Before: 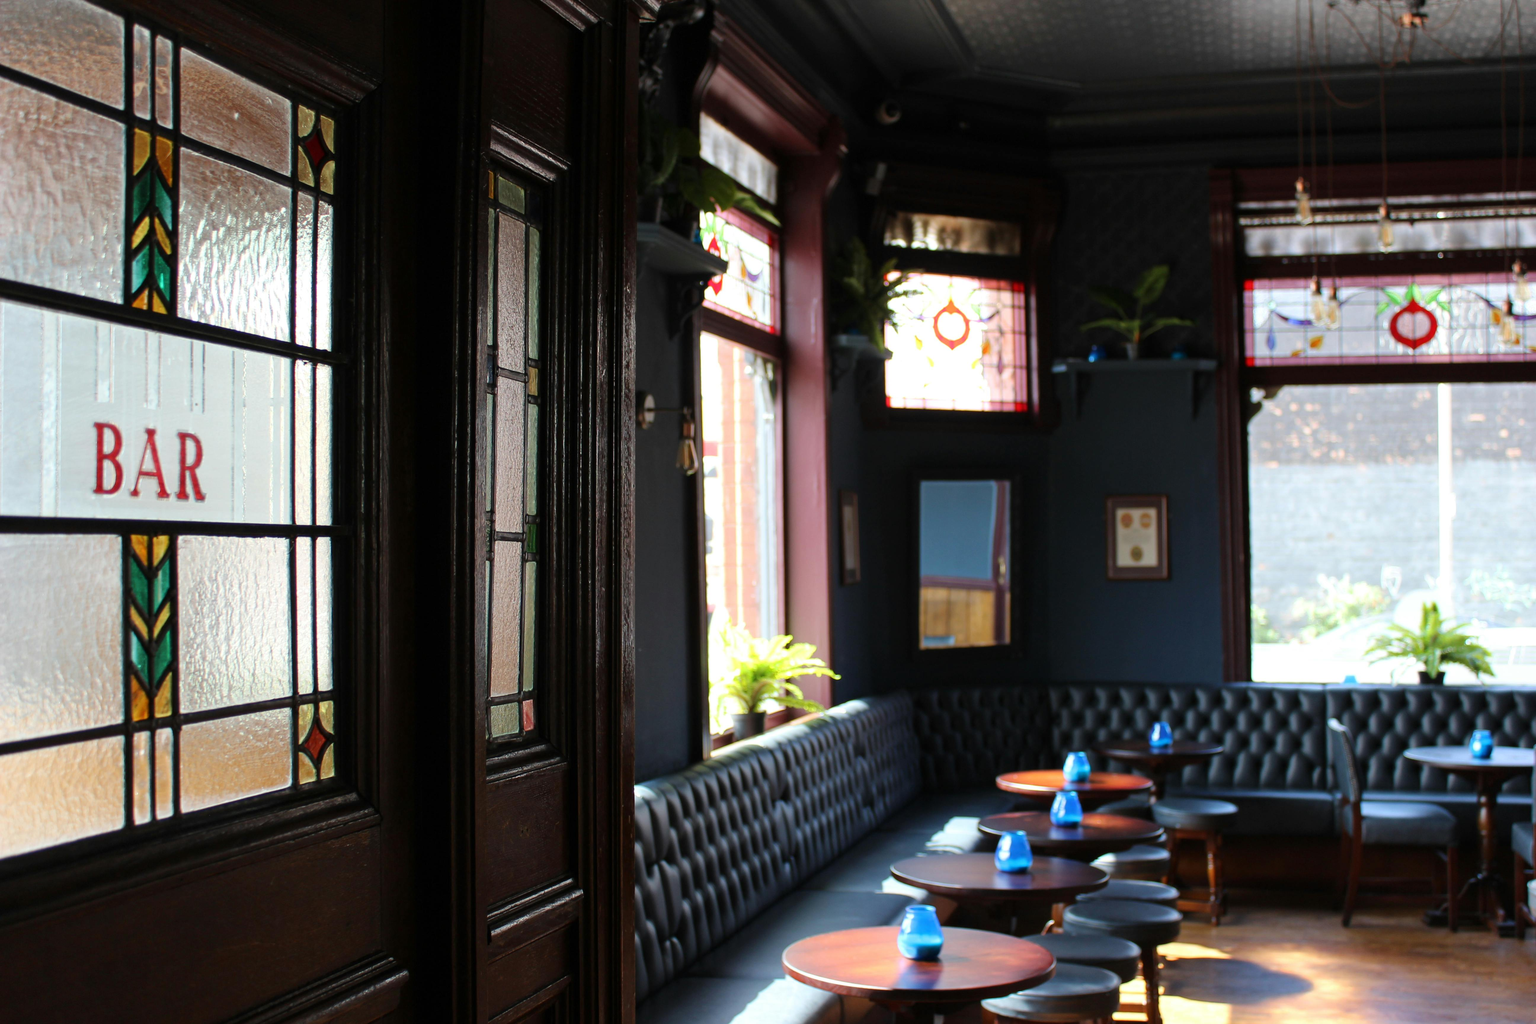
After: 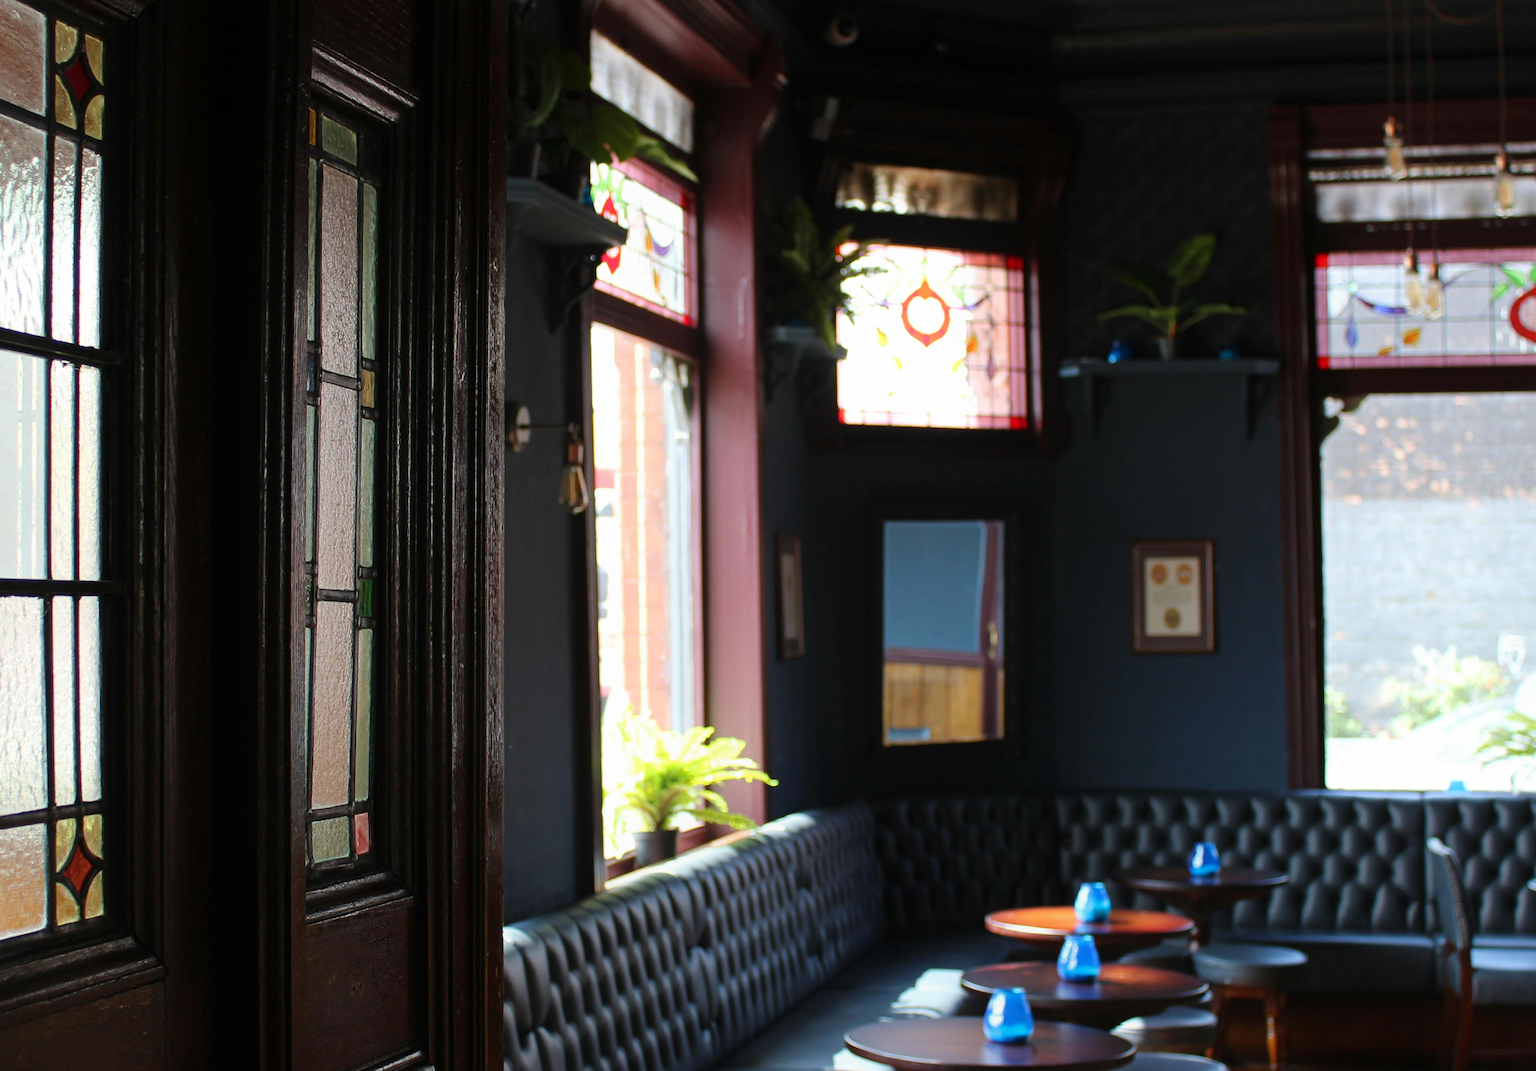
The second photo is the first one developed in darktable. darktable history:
contrast equalizer: y [[0.514, 0.573, 0.581, 0.508, 0.5, 0.5], [0.5 ×6], [0.5 ×6], [0 ×6], [0 ×6]], mix -0.313
crop: left 16.738%, top 8.794%, right 8.202%, bottom 12.658%
